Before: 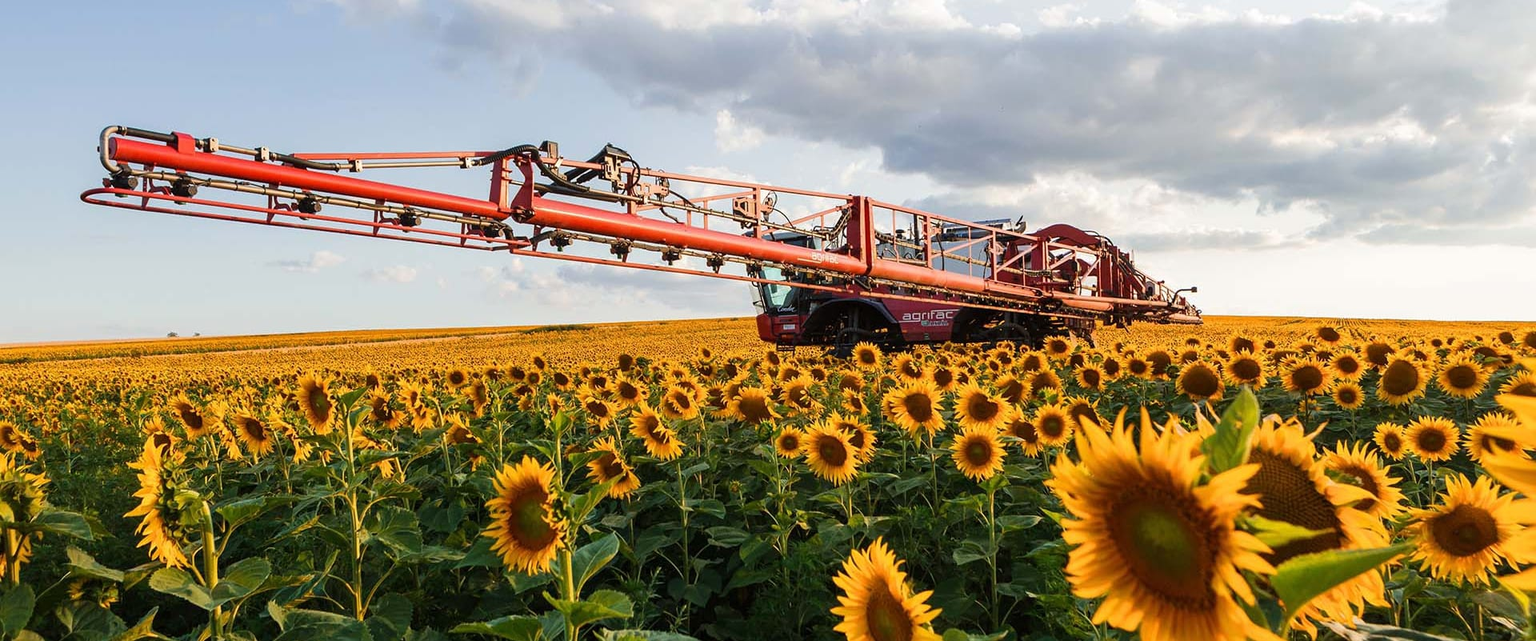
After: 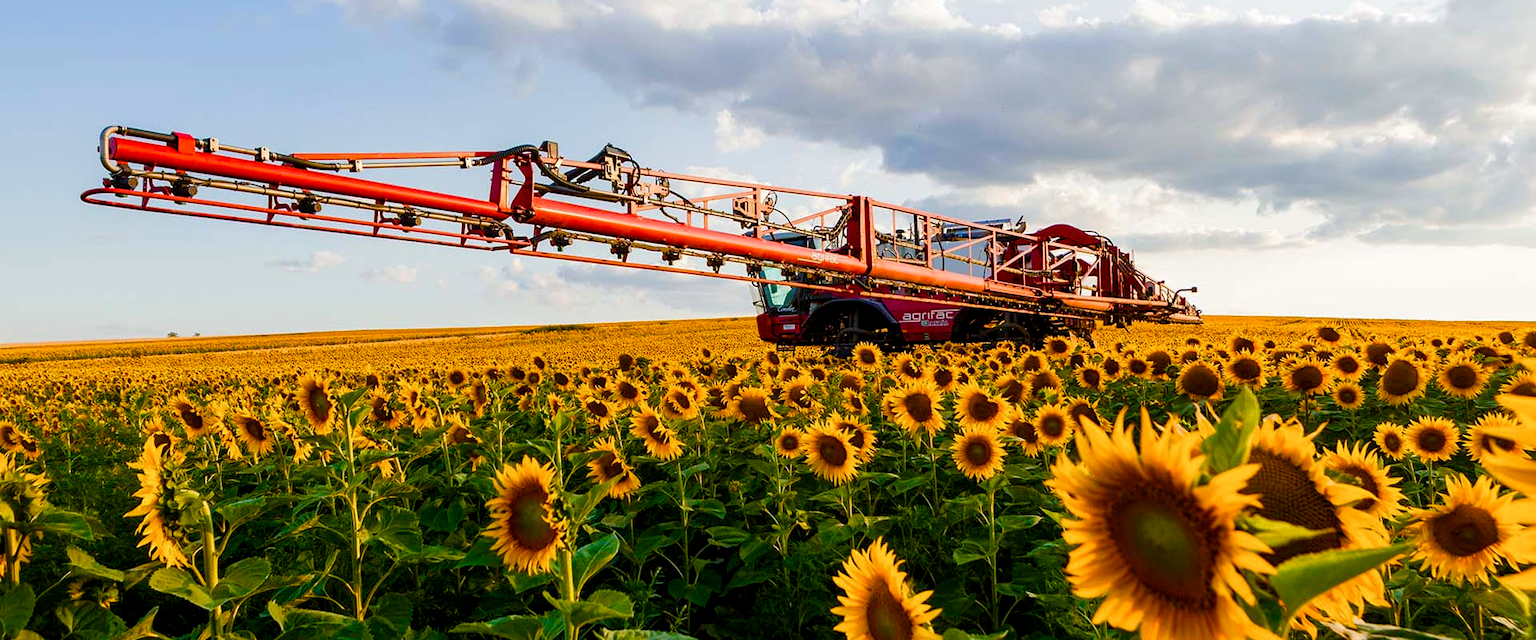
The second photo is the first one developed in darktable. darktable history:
color balance rgb: global offset › luminance -0.392%, linear chroma grading › global chroma 42.241%, perceptual saturation grading › global saturation 24.795%, perceptual saturation grading › highlights -50.742%, perceptual saturation grading › mid-tones 19.059%, perceptual saturation grading › shadows 61.002%
